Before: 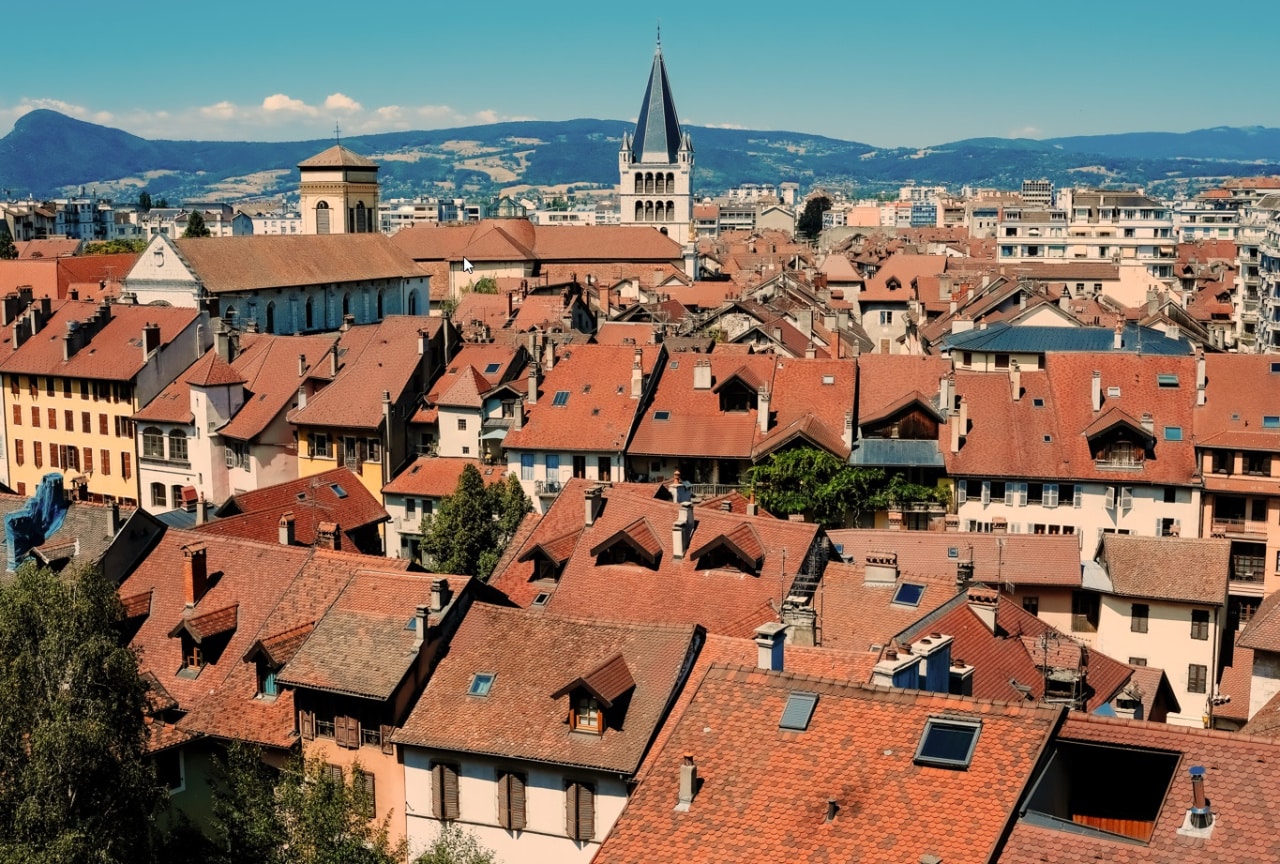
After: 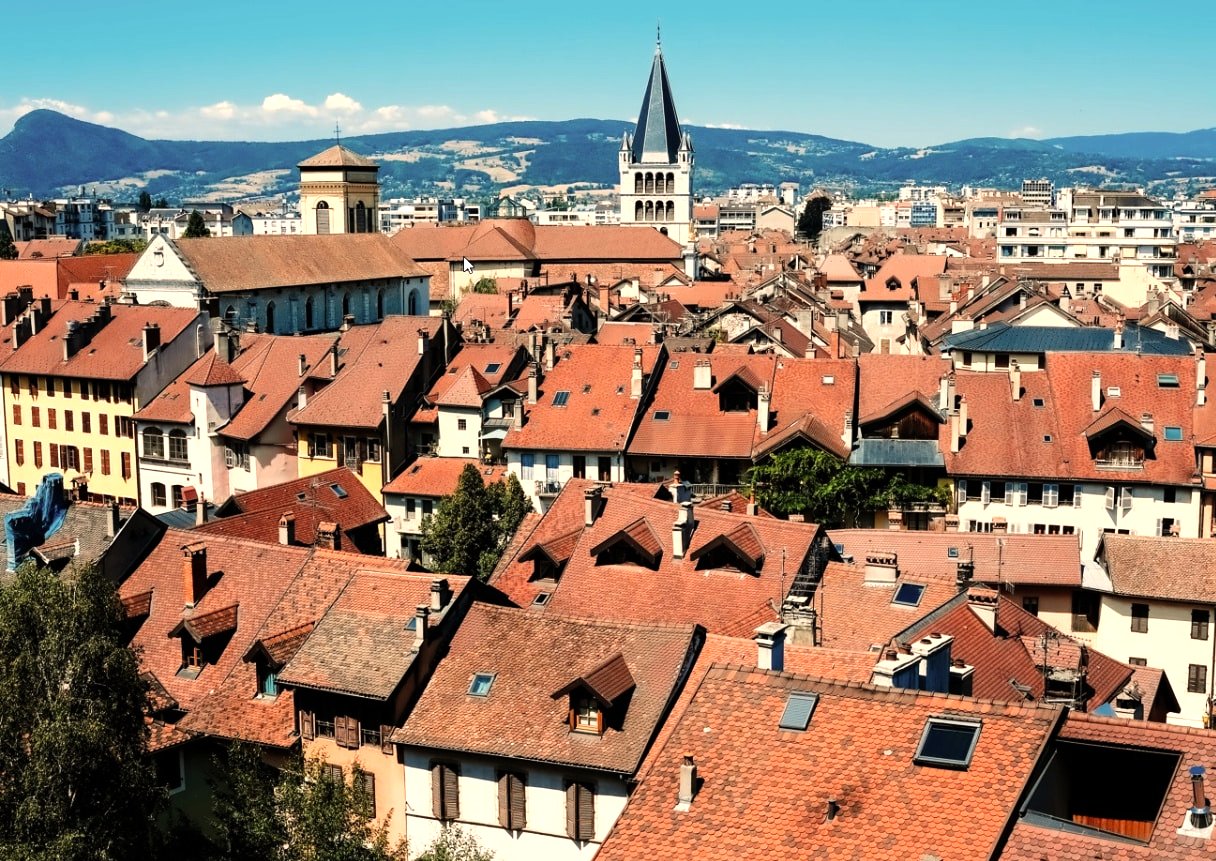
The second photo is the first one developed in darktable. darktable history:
tone equalizer: -8 EV -0.762 EV, -7 EV -0.718 EV, -6 EV -0.603 EV, -5 EV -0.366 EV, -3 EV 0.386 EV, -2 EV 0.6 EV, -1 EV 0.695 EV, +0 EV 0.738 EV, edges refinement/feathering 500, mask exposure compensation -1.57 EV, preserve details no
crop: right 4.028%, bottom 0.039%
